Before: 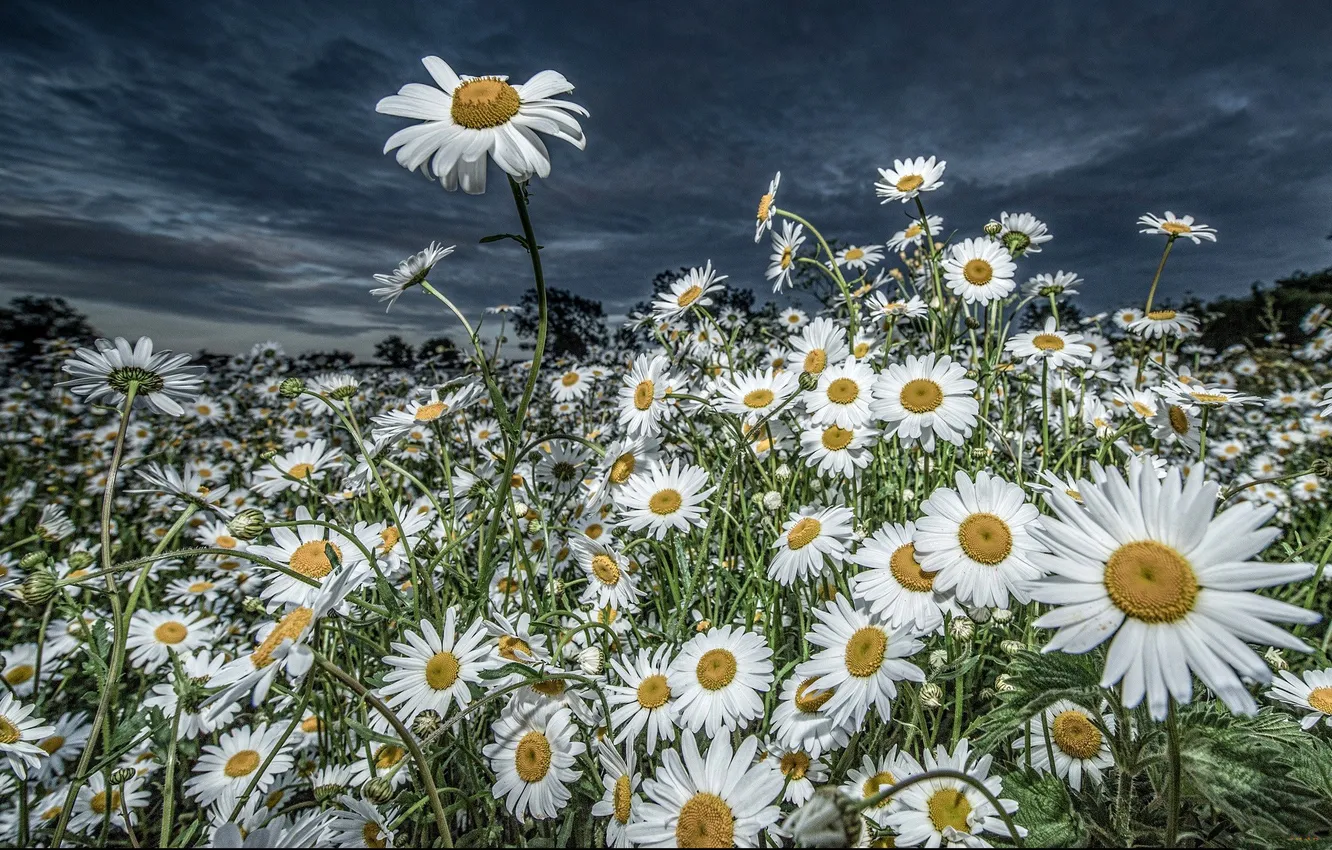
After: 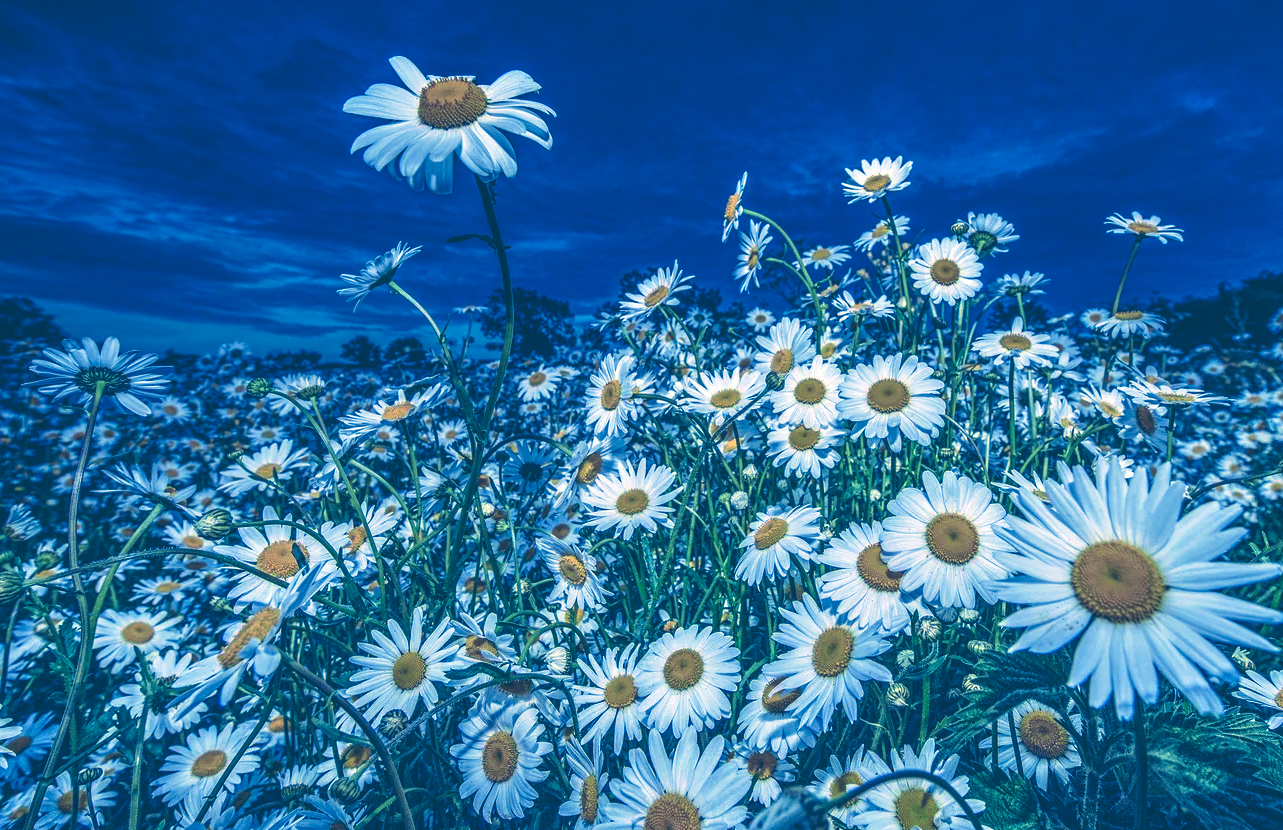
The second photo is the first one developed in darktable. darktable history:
rgb curve: curves: ch0 [(0, 0.186) (0.314, 0.284) (0.576, 0.466) (0.805, 0.691) (0.936, 0.886)]; ch1 [(0, 0.186) (0.314, 0.284) (0.581, 0.534) (0.771, 0.746) (0.936, 0.958)]; ch2 [(0, 0.216) (0.275, 0.39) (1, 1)], mode RGB, independent channels, compensate middle gray true, preserve colors none
crop and rotate: left 2.536%, right 1.107%, bottom 2.246%
color correction: highlights a* 17.03, highlights b* 0.205, shadows a* -15.38, shadows b* -14.56, saturation 1.5
